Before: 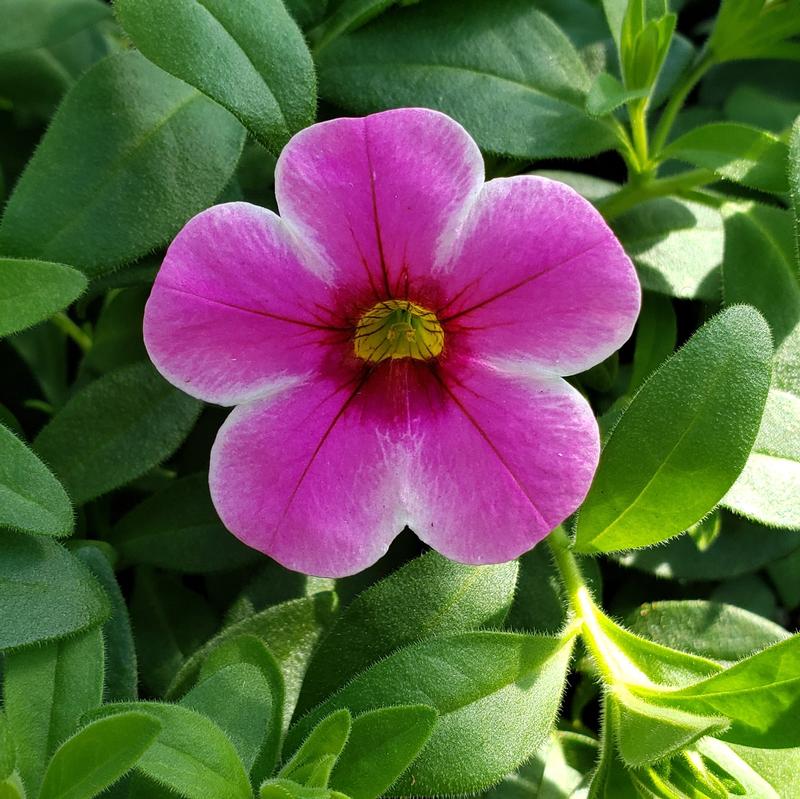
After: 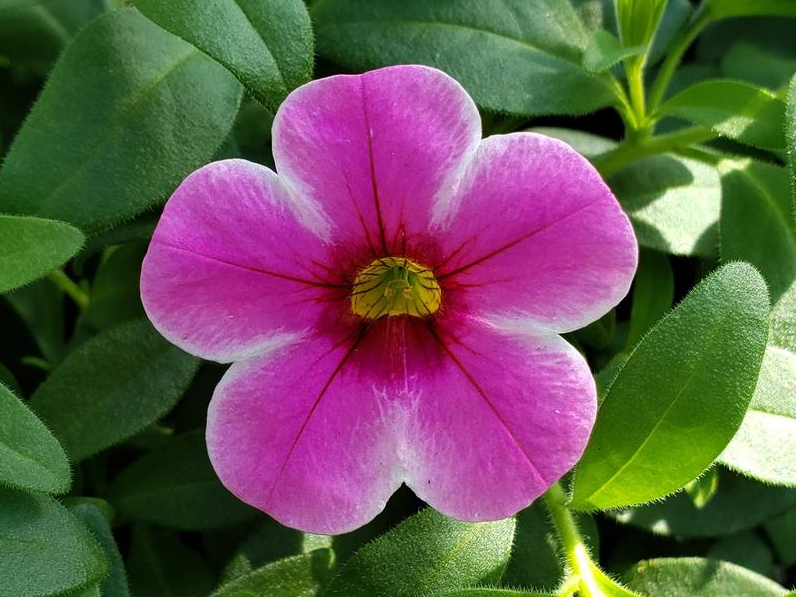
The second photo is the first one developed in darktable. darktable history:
base curve: preserve colors none
crop: left 0.387%, top 5.469%, bottom 19.809%
